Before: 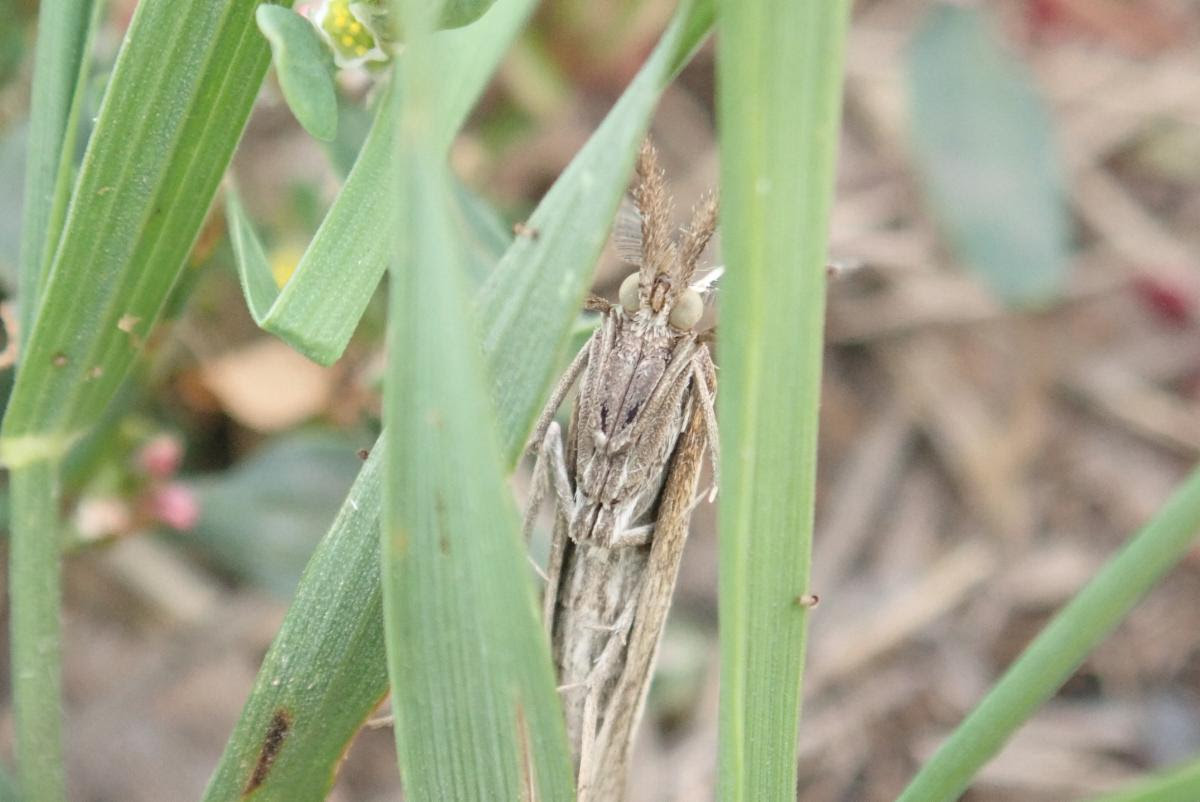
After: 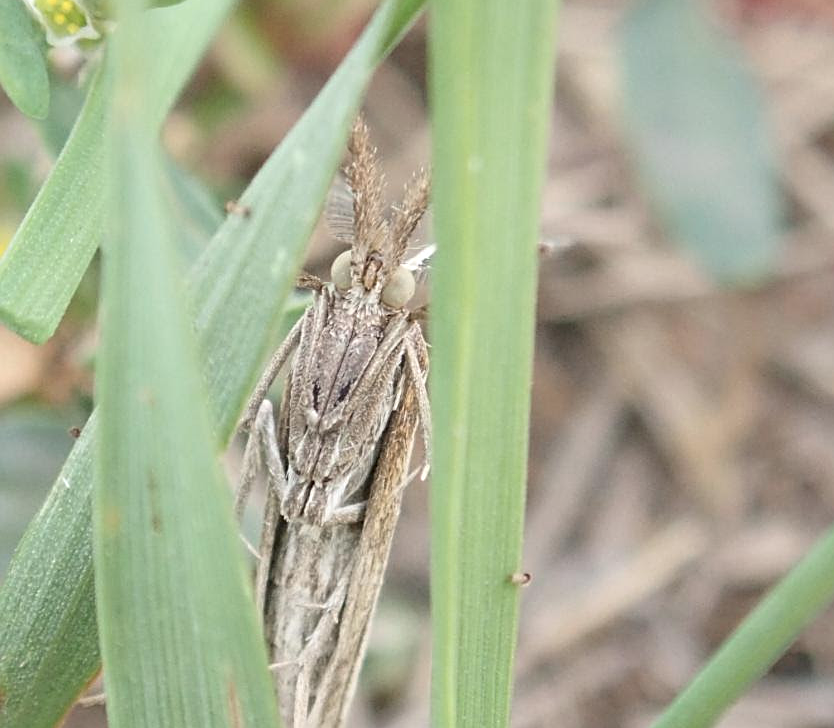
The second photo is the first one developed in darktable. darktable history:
crop and rotate: left 24.034%, top 2.838%, right 6.406%, bottom 6.299%
sharpen: on, module defaults
contrast brightness saturation: saturation -0.05
tone equalizer: on, module defaults
